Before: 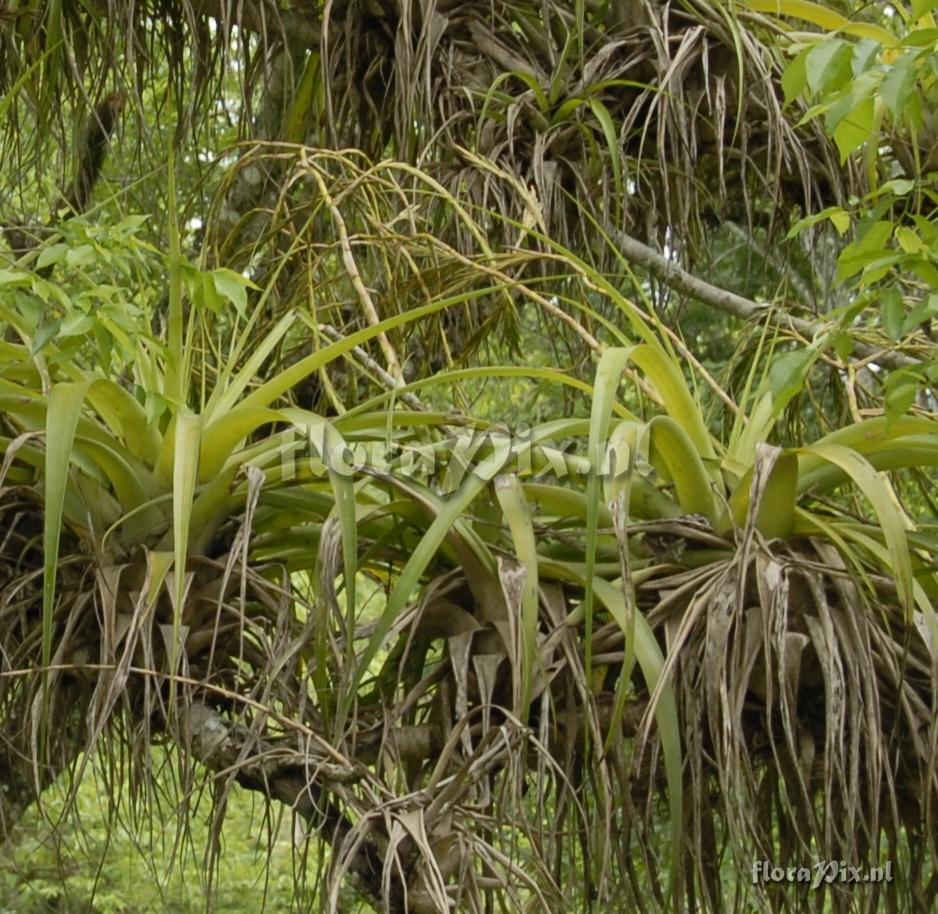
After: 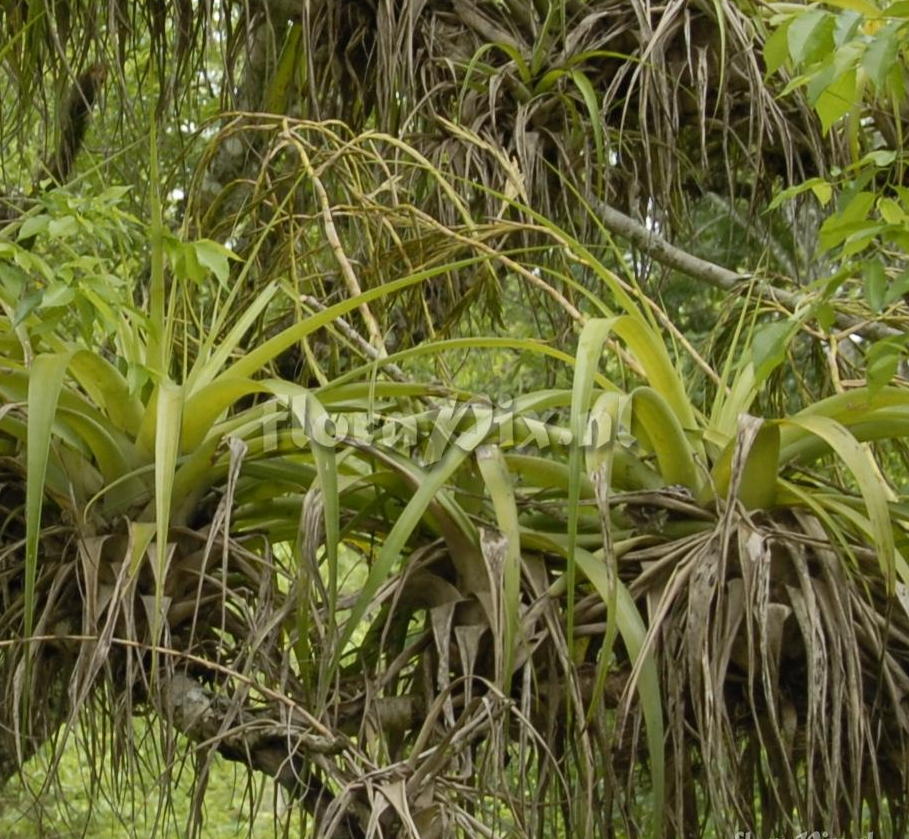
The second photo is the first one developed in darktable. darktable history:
crop: left 1.964%, top 3.251%, right 1.122%, bottom 4.933%
tone equalizer: on, module defaults
